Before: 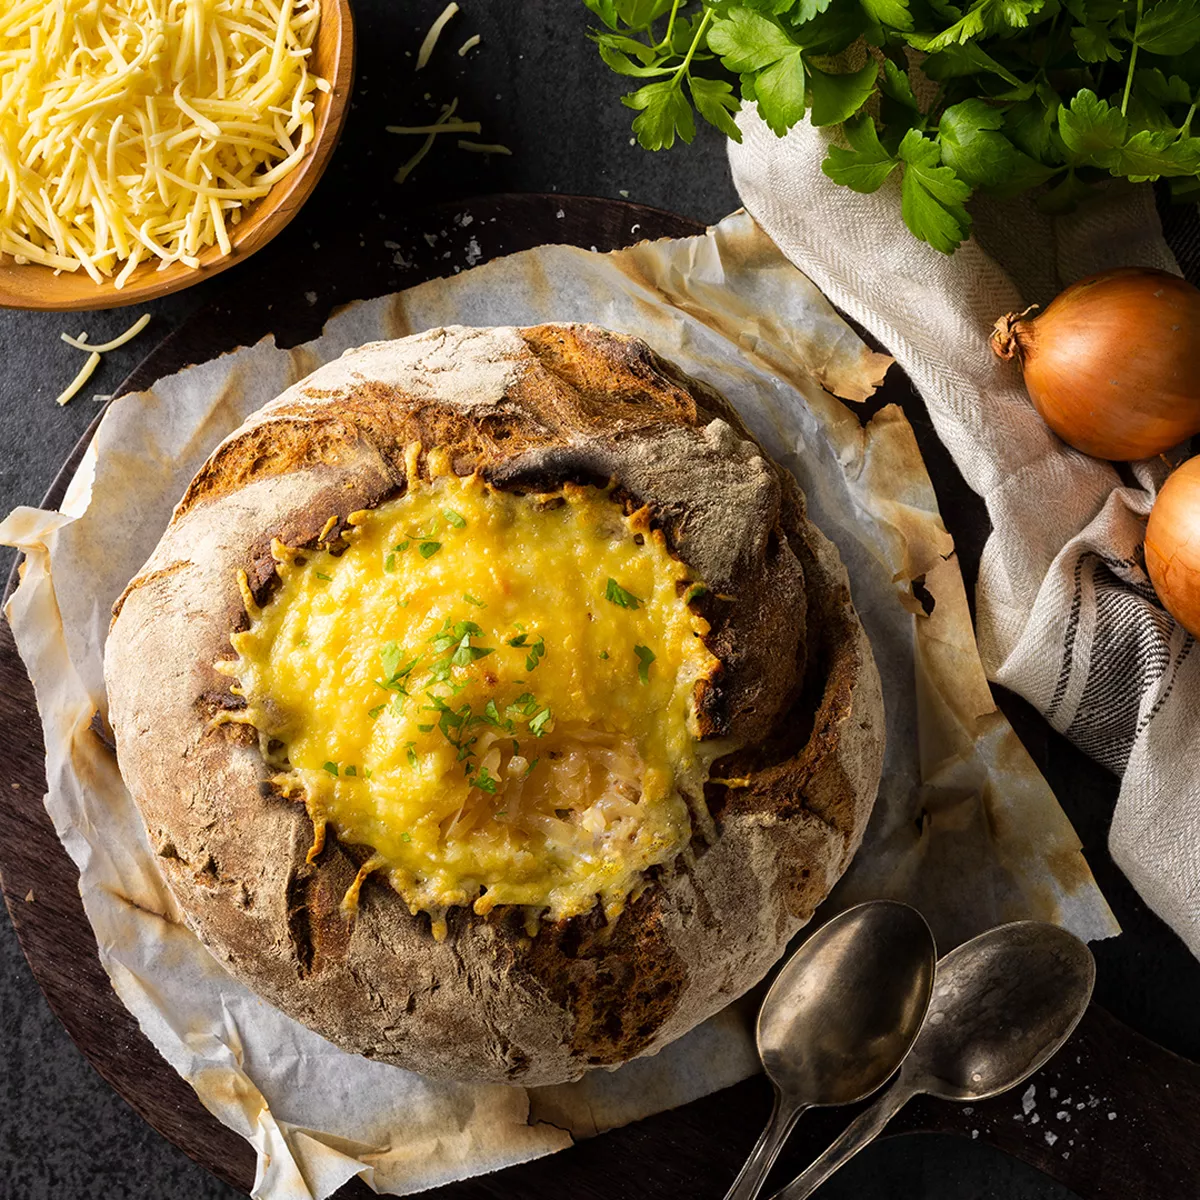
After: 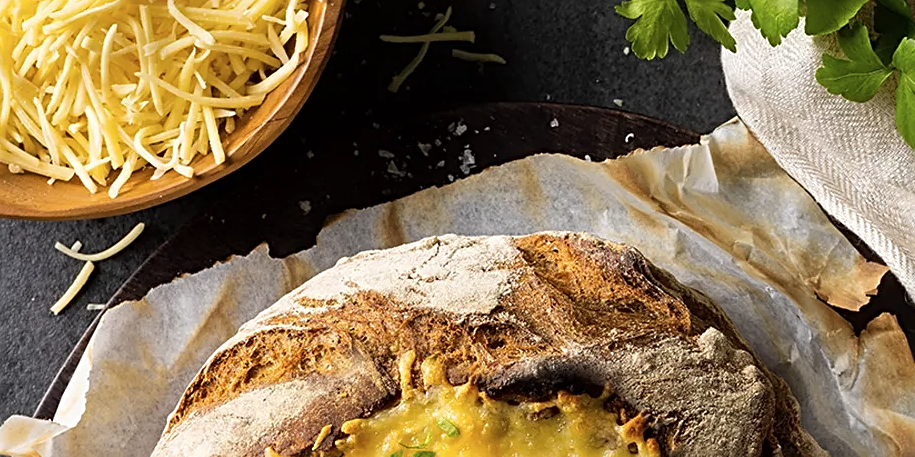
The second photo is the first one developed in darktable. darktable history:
sharpen: radius 2.767
crop: left 0.579%, top 7.627%, right 23.167%, bottom 54.275%
contrast brightness saturation: saturation -0.1
